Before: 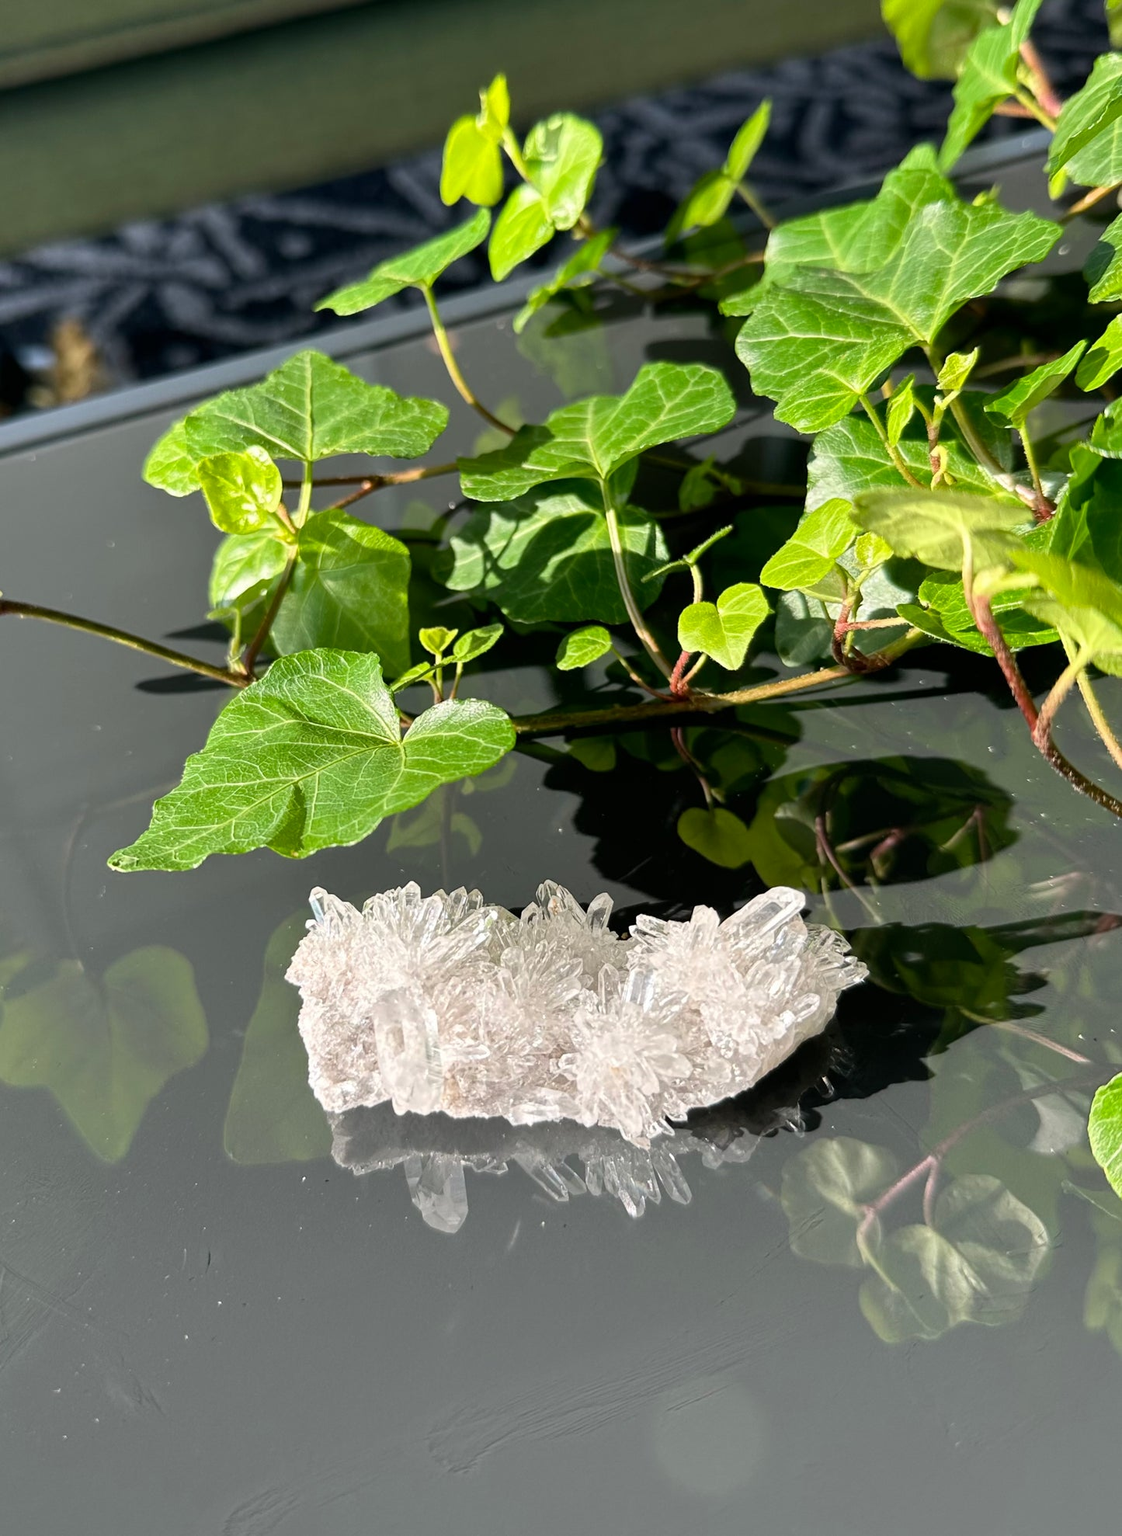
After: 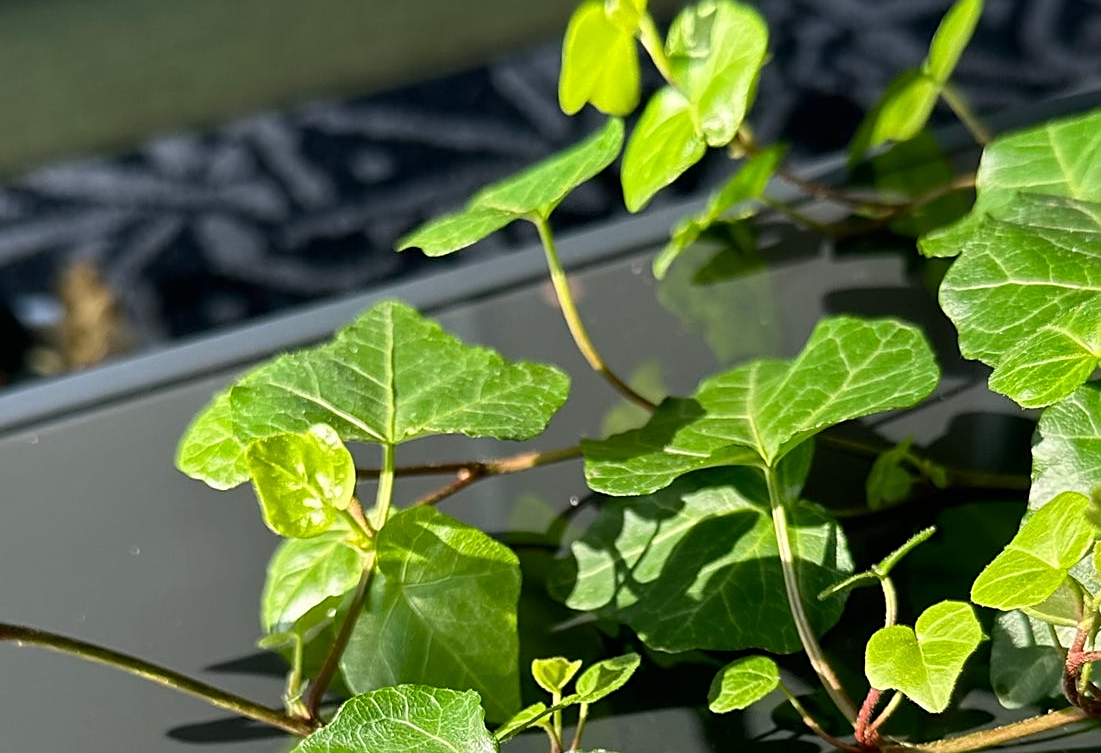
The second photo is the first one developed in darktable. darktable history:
sharpen: on, module defaults
crop: left 0.579%, top 7.627%, right 23.167%, bottom 54.275%
